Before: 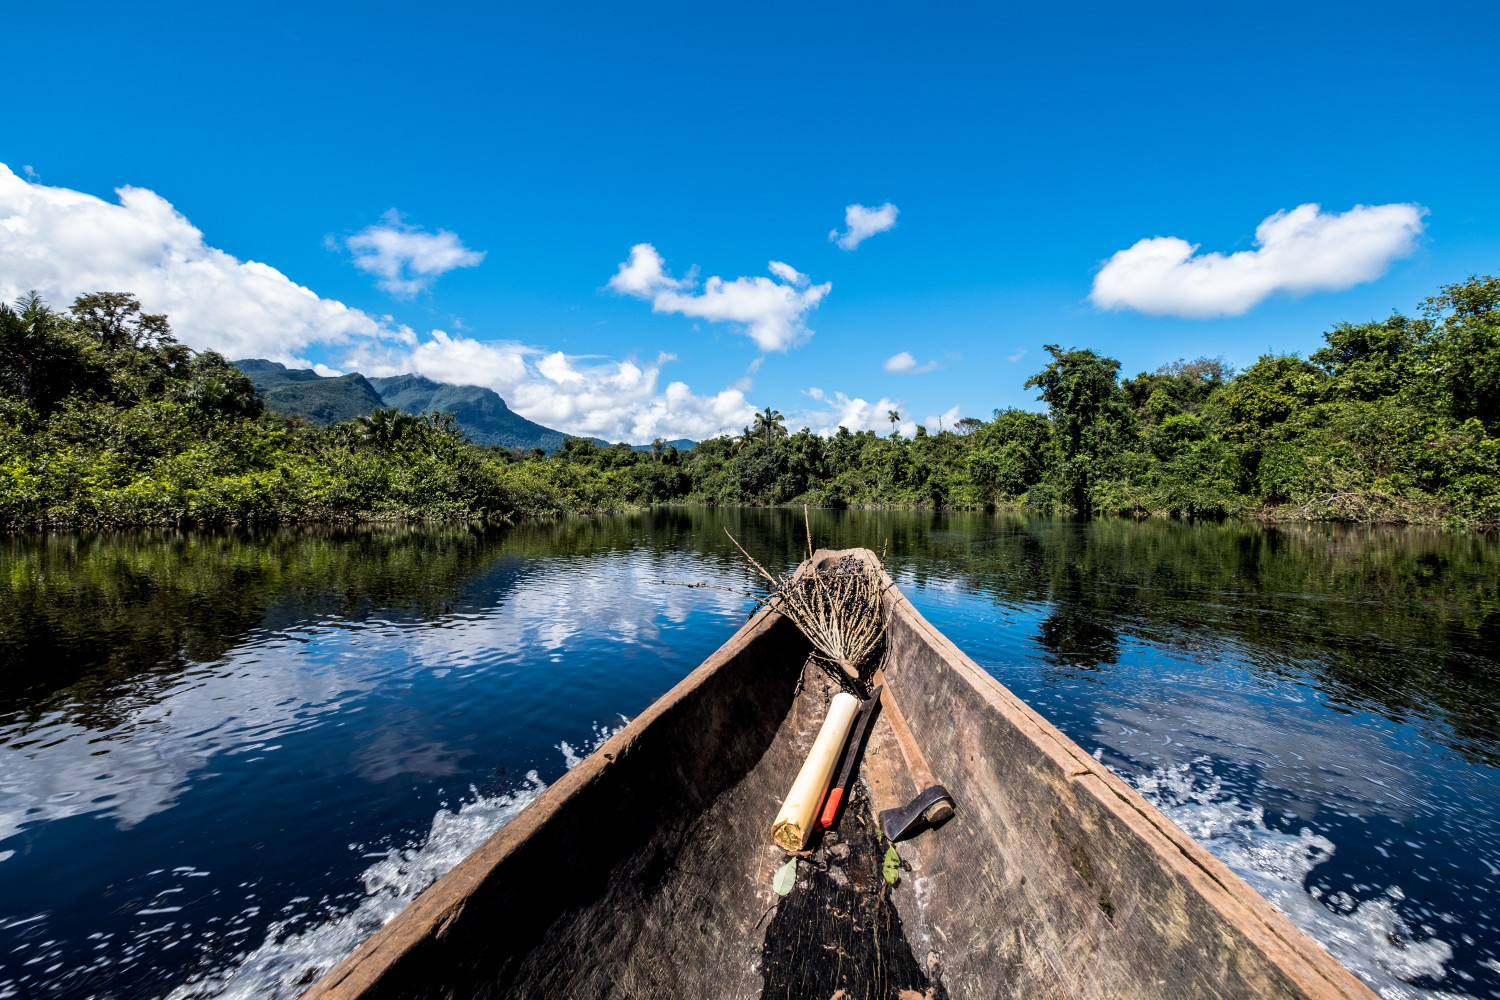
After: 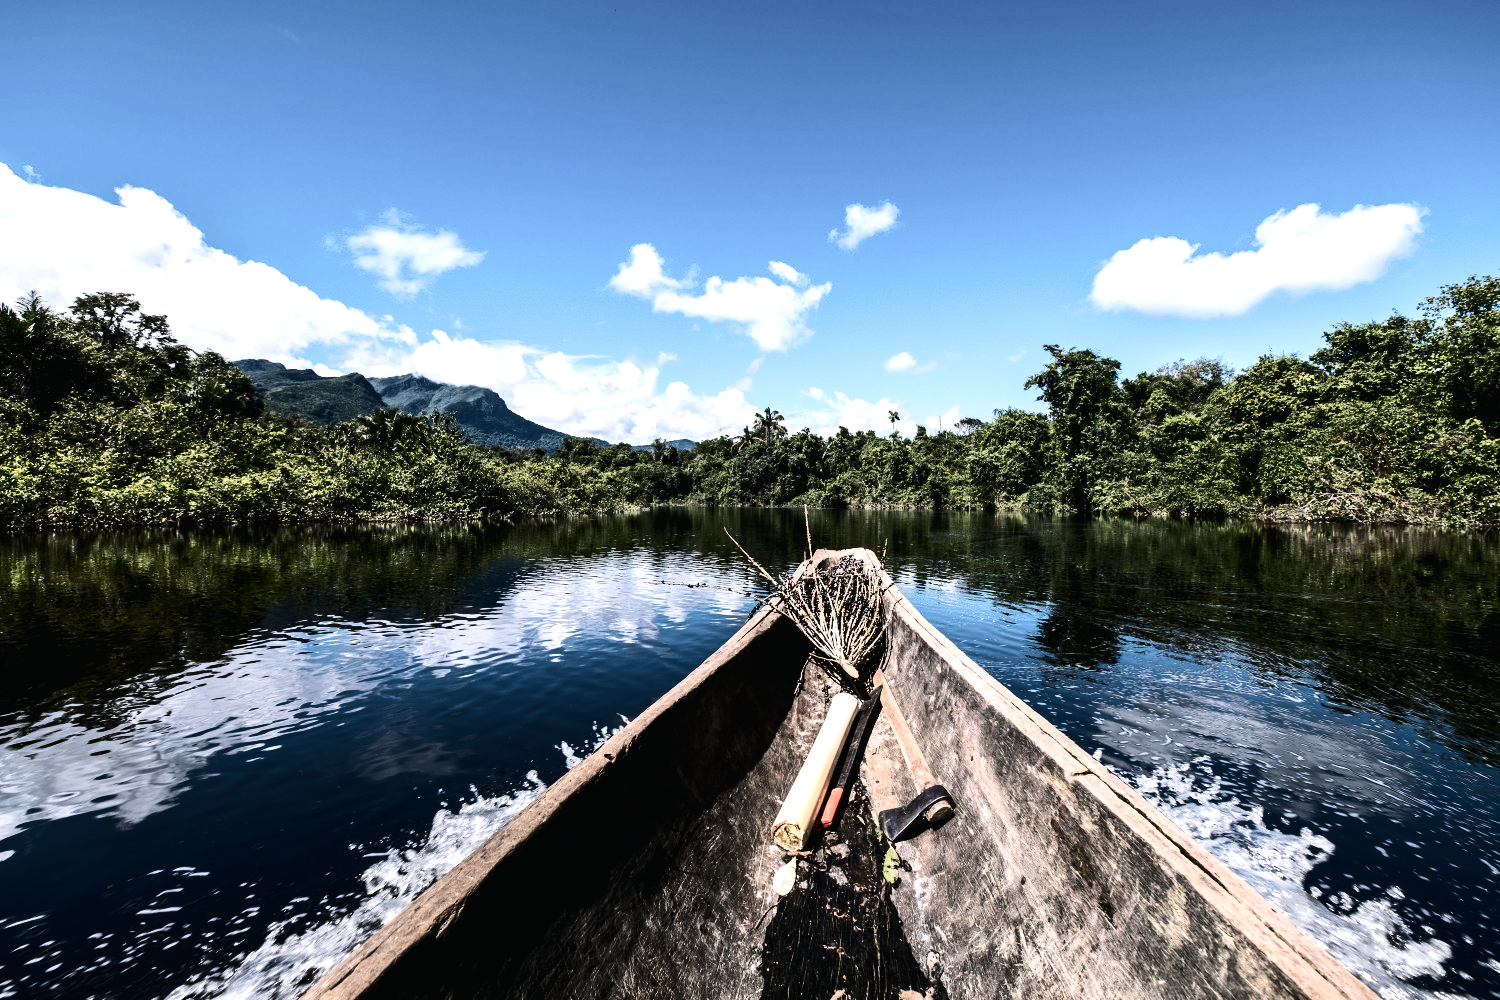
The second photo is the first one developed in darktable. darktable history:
contrast brightness saturation: contrast 0.25, saturation -0.31
color balance rgb: shadows lift › chroma 2%, shadows lift › hue 135.47°, highlights gain › chroma 2%, highlights gain › hue 291.01°, global offset › luminance 0.5%, perceptual saturation grading › global saturation -10.8%, perceptual saturation grading › highlights -26.83%, perceptual saturation grading › shadows 21.25%, perceptual brilliance grading › highlights 17.77%, perceptual brilliance grading › mid-tones 31.71%, perceptual brilliance grading › shadows -31.01%, global vibrance 24.91%
